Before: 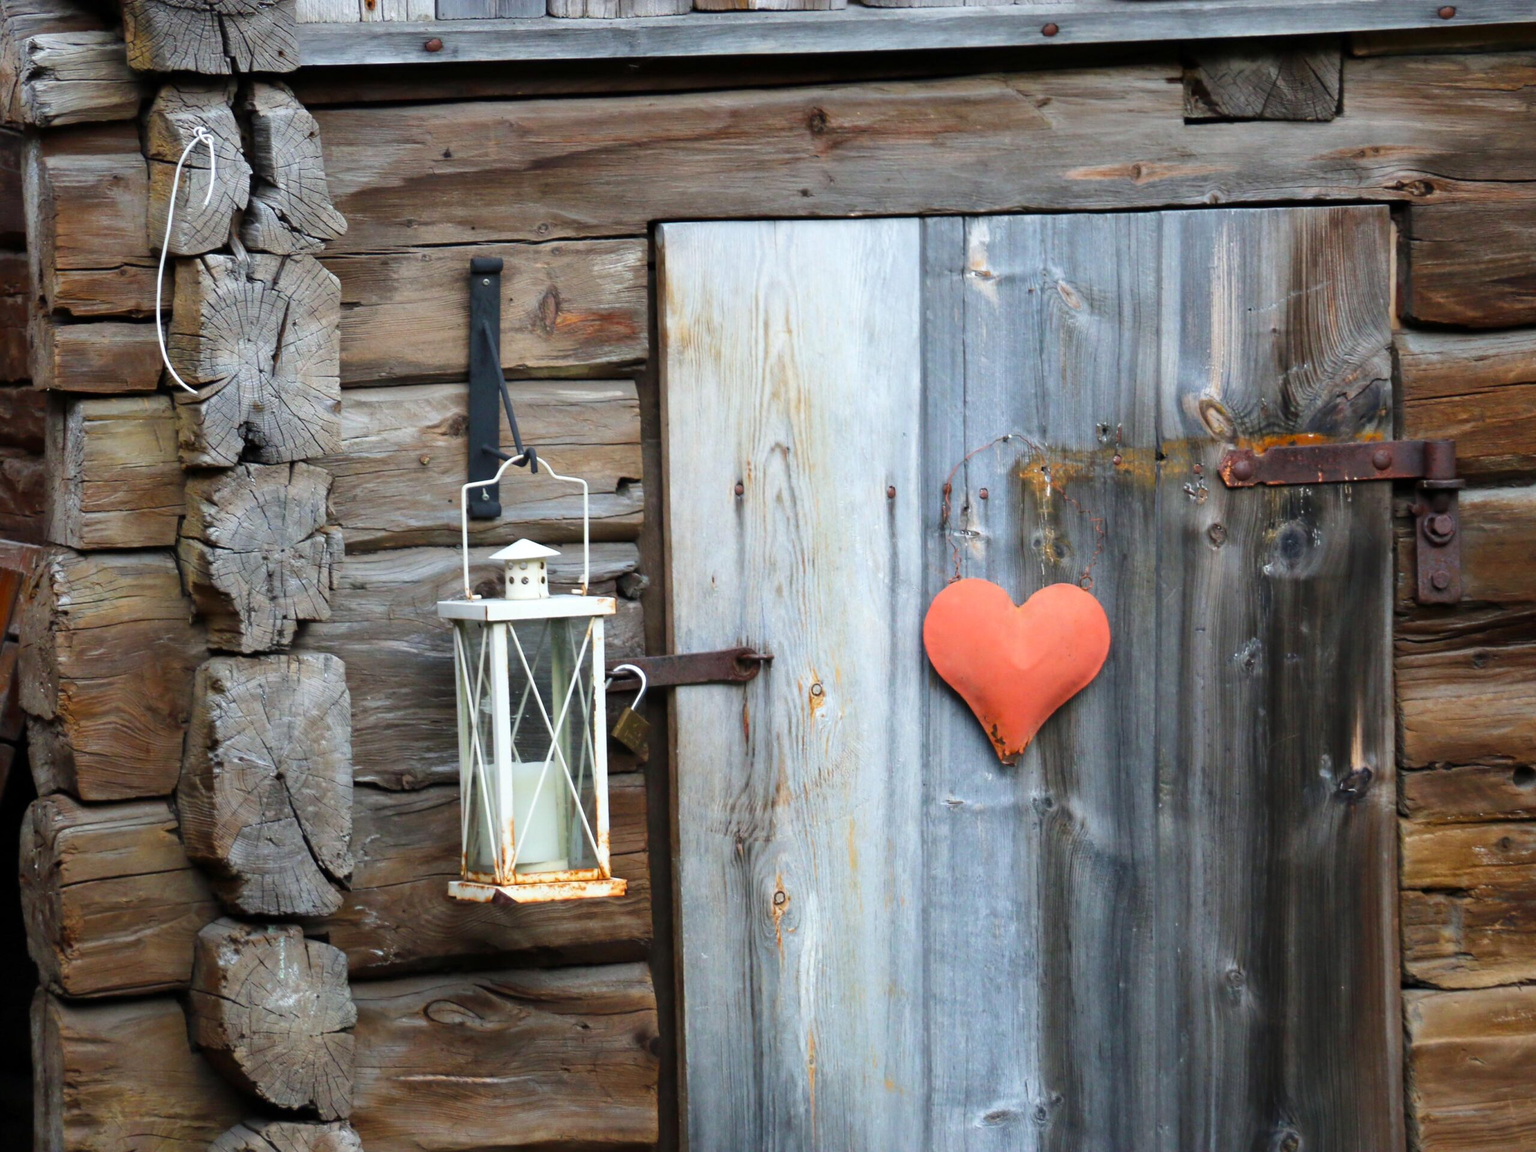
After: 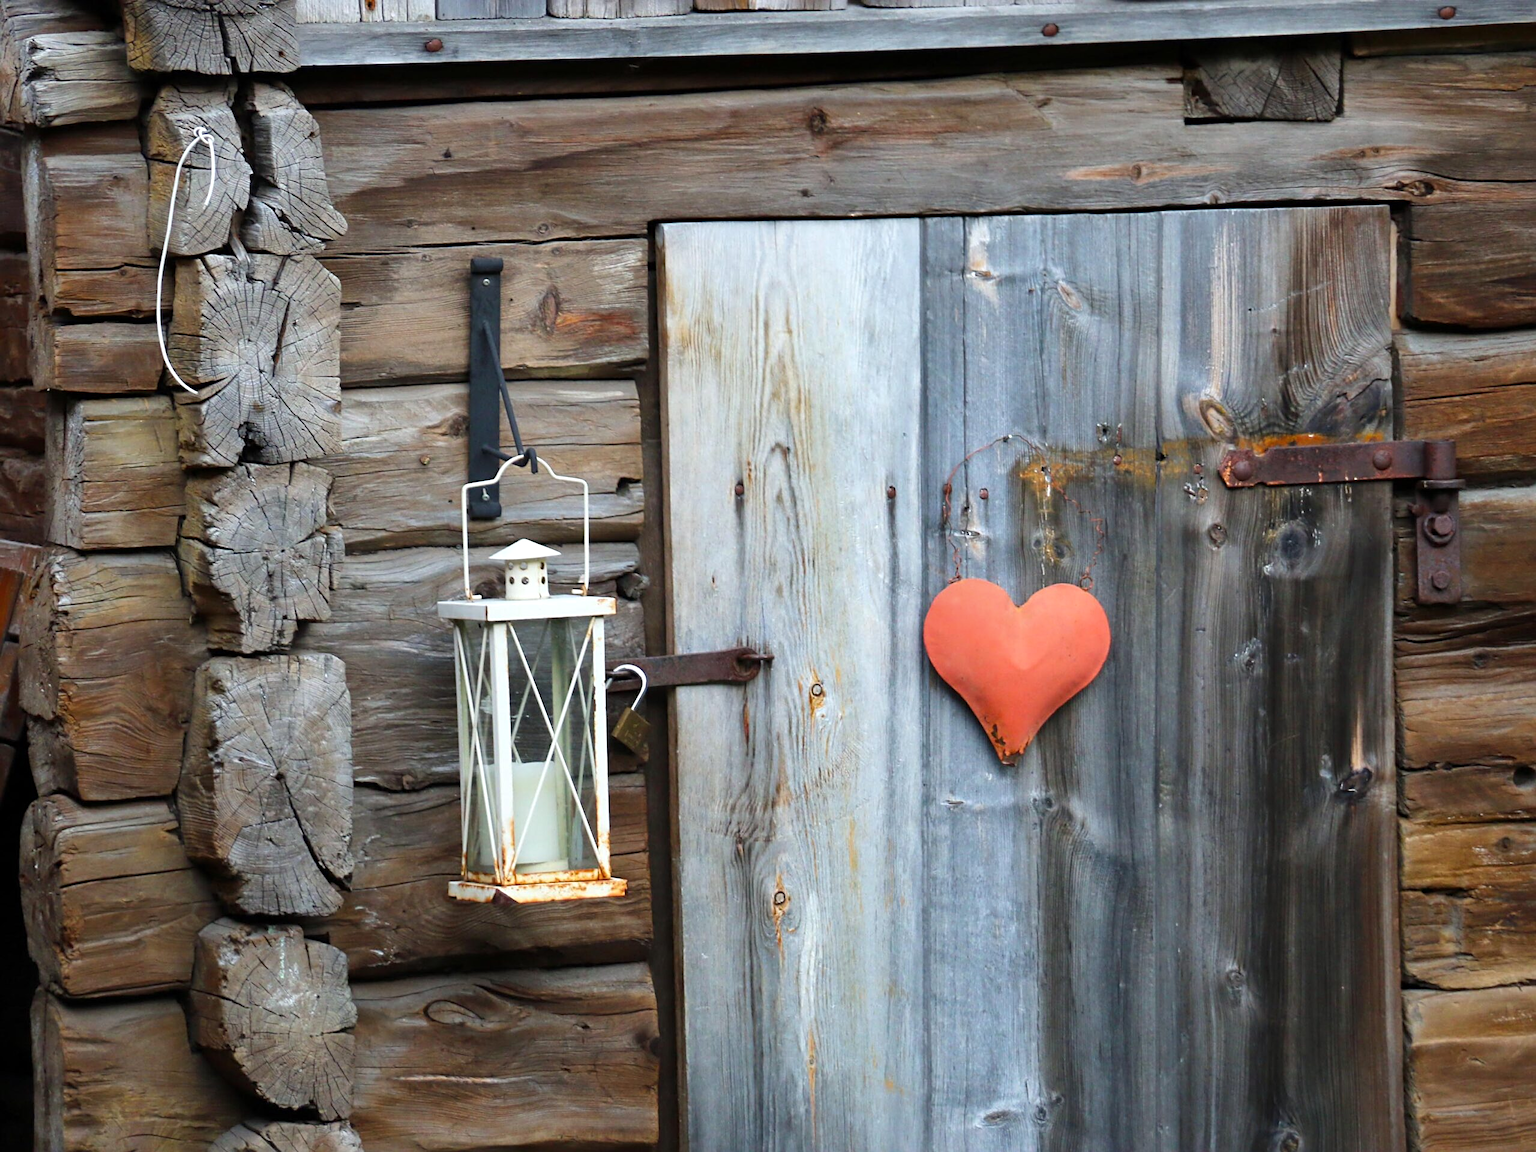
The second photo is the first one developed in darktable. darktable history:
sharpen: radius 2.516, amount 0.32
shadows and highlights: shadows 11.3, white point adjustment 1.24, soften with gaussian
